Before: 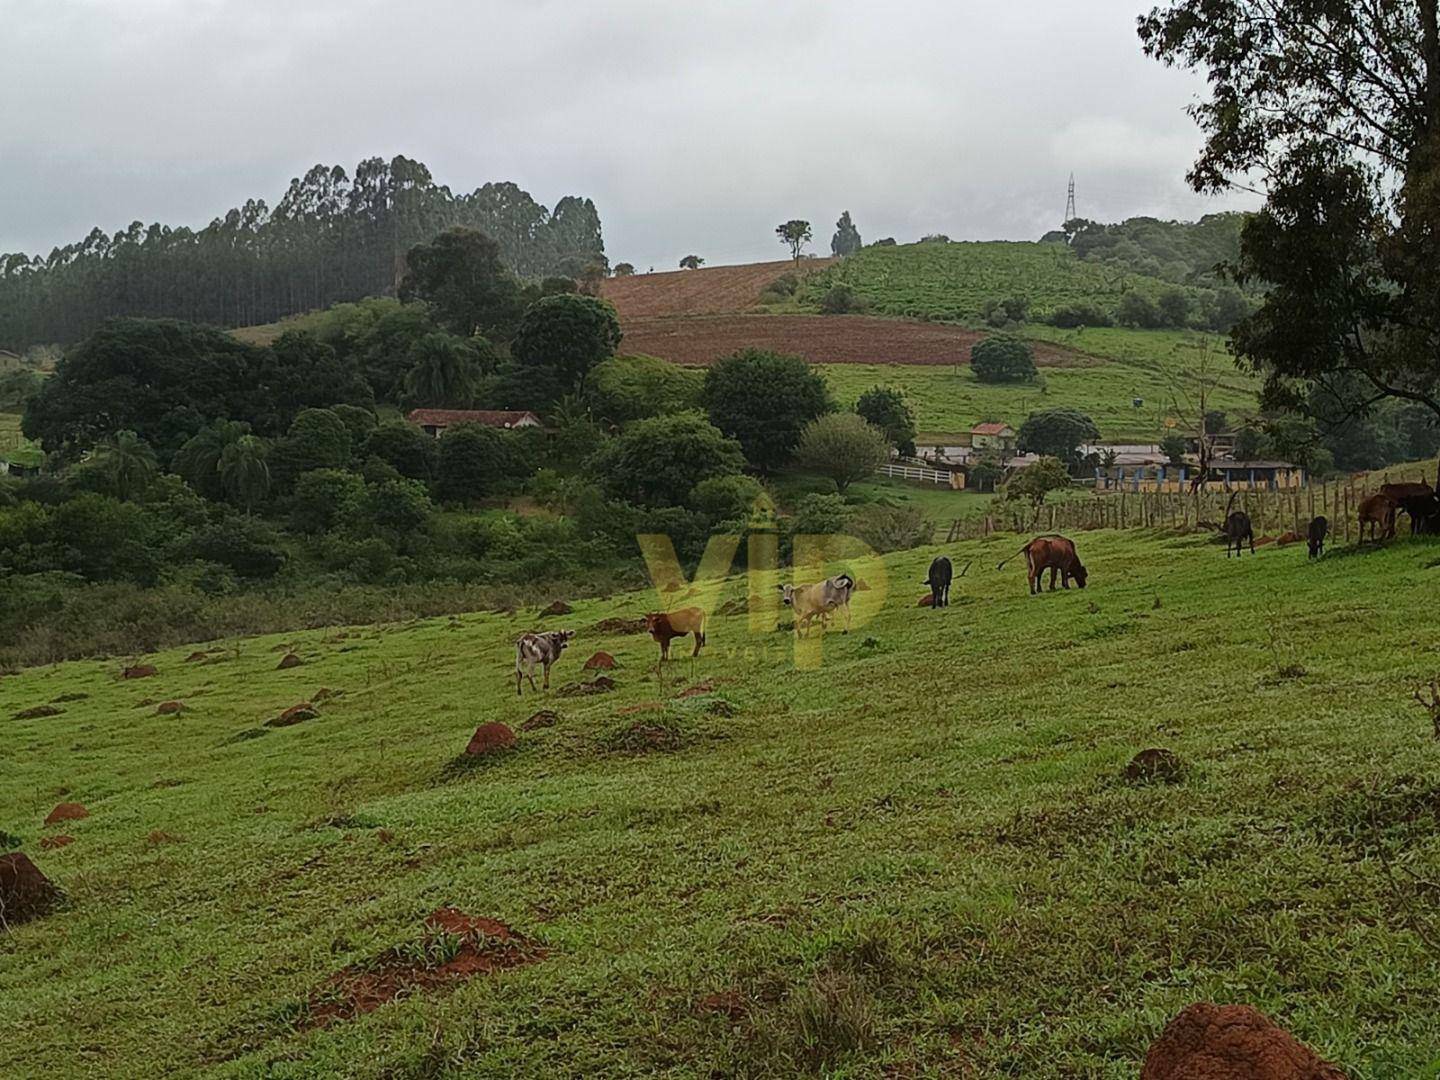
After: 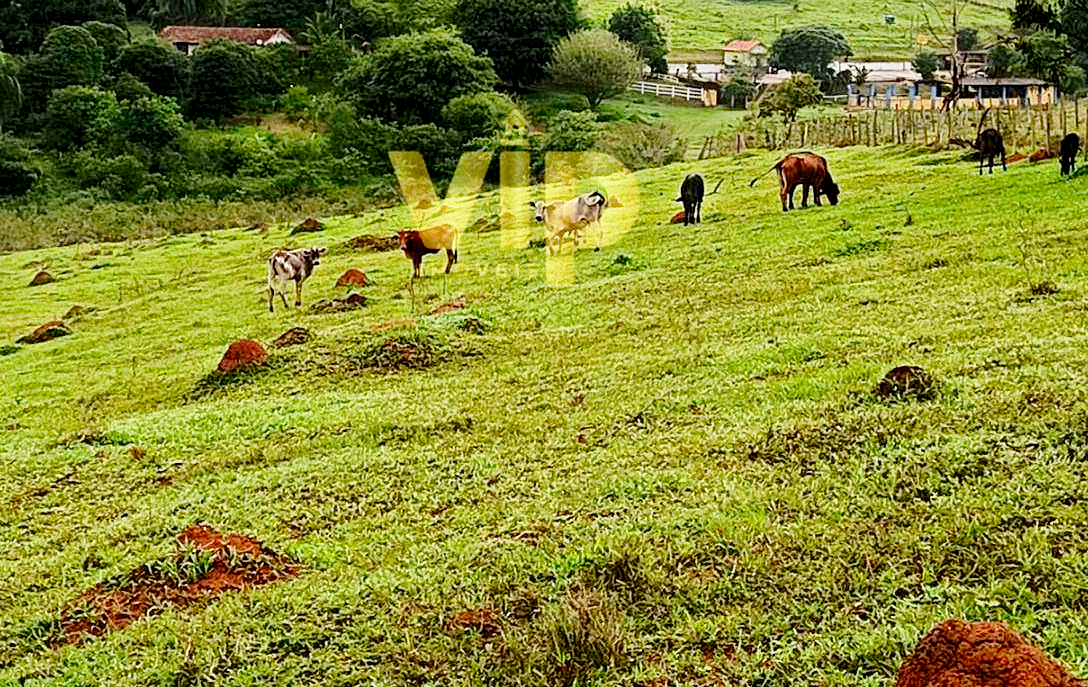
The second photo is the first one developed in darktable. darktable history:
crop and rotate: left 17.241%, top 35.514%, right 7.196%, bottom 0.869%
exposure: black level correction 0.01, exposure 1 EV, compensate highlight preservation false
base curve: curves: ch0 [(0, 0) (0.028, 0.03) (0.121, 0.232) (0.46, 0.748) (0.859, 0.968) (1, 1)], preserve colors none
